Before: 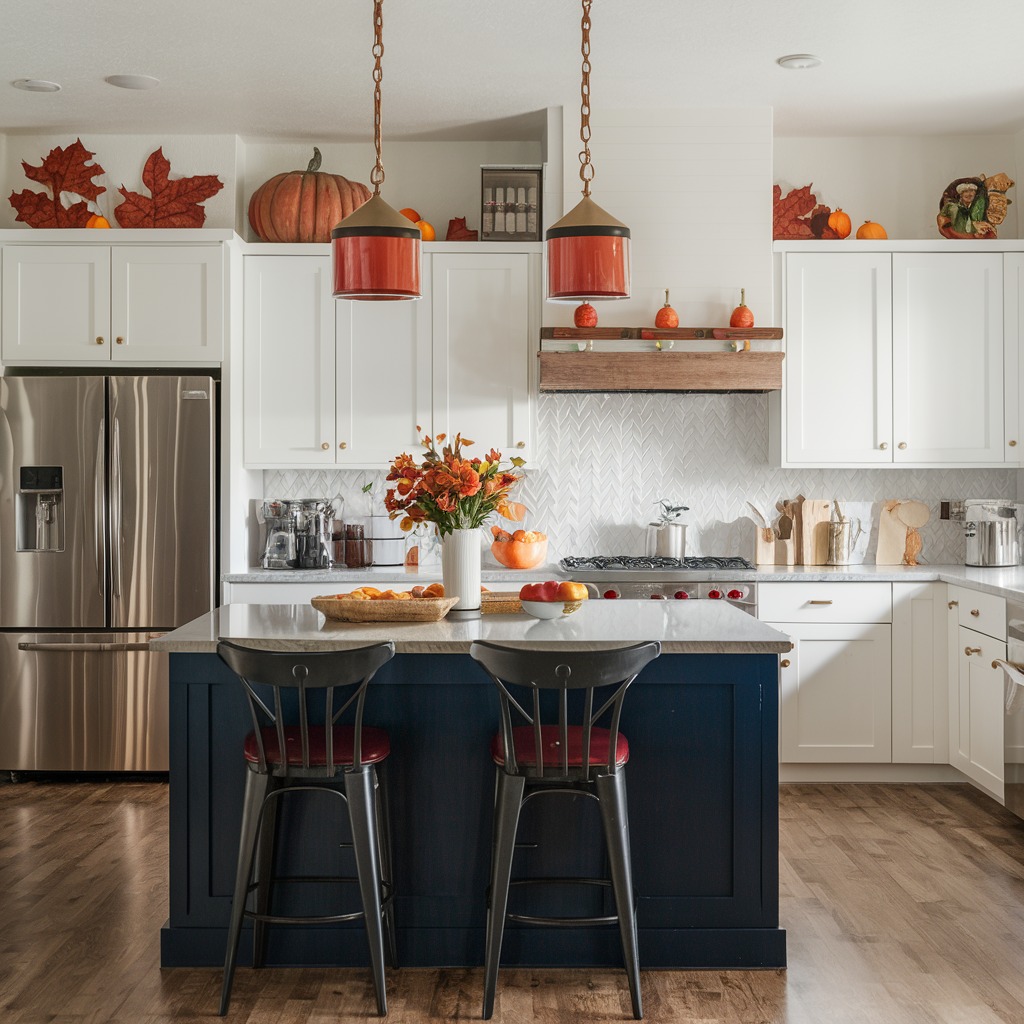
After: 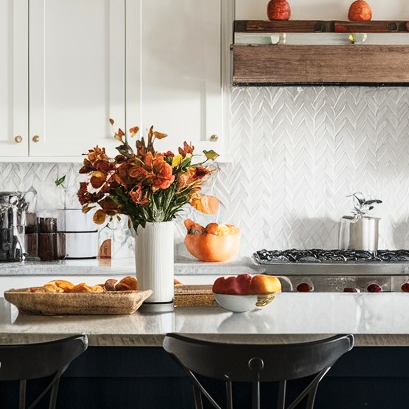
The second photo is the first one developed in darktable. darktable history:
crop: left 30%, top 30%, right 30%, bottom 30%
tone curve: curves: ch0 [(0, 0) (0.042, 0.01) (0.223, 0.123) (0.59, 0.574) (0.802, 0.868) (1, 1)], color space Lab, linked channels, preserve colors none
